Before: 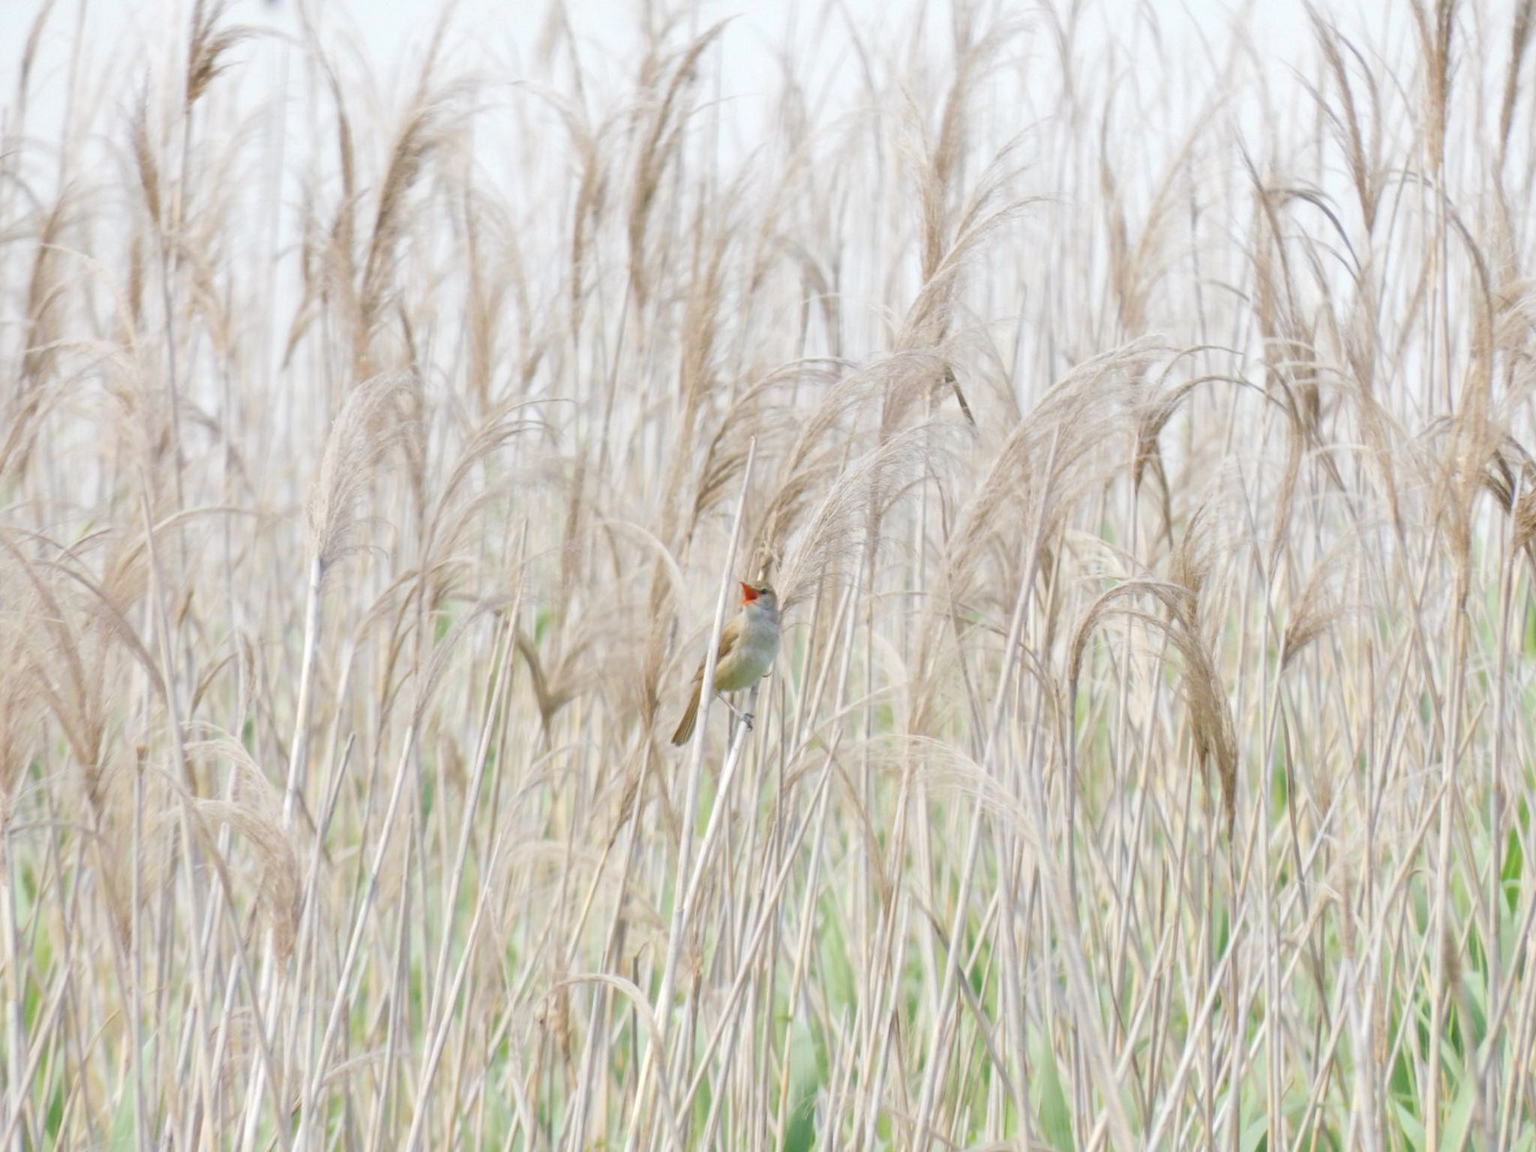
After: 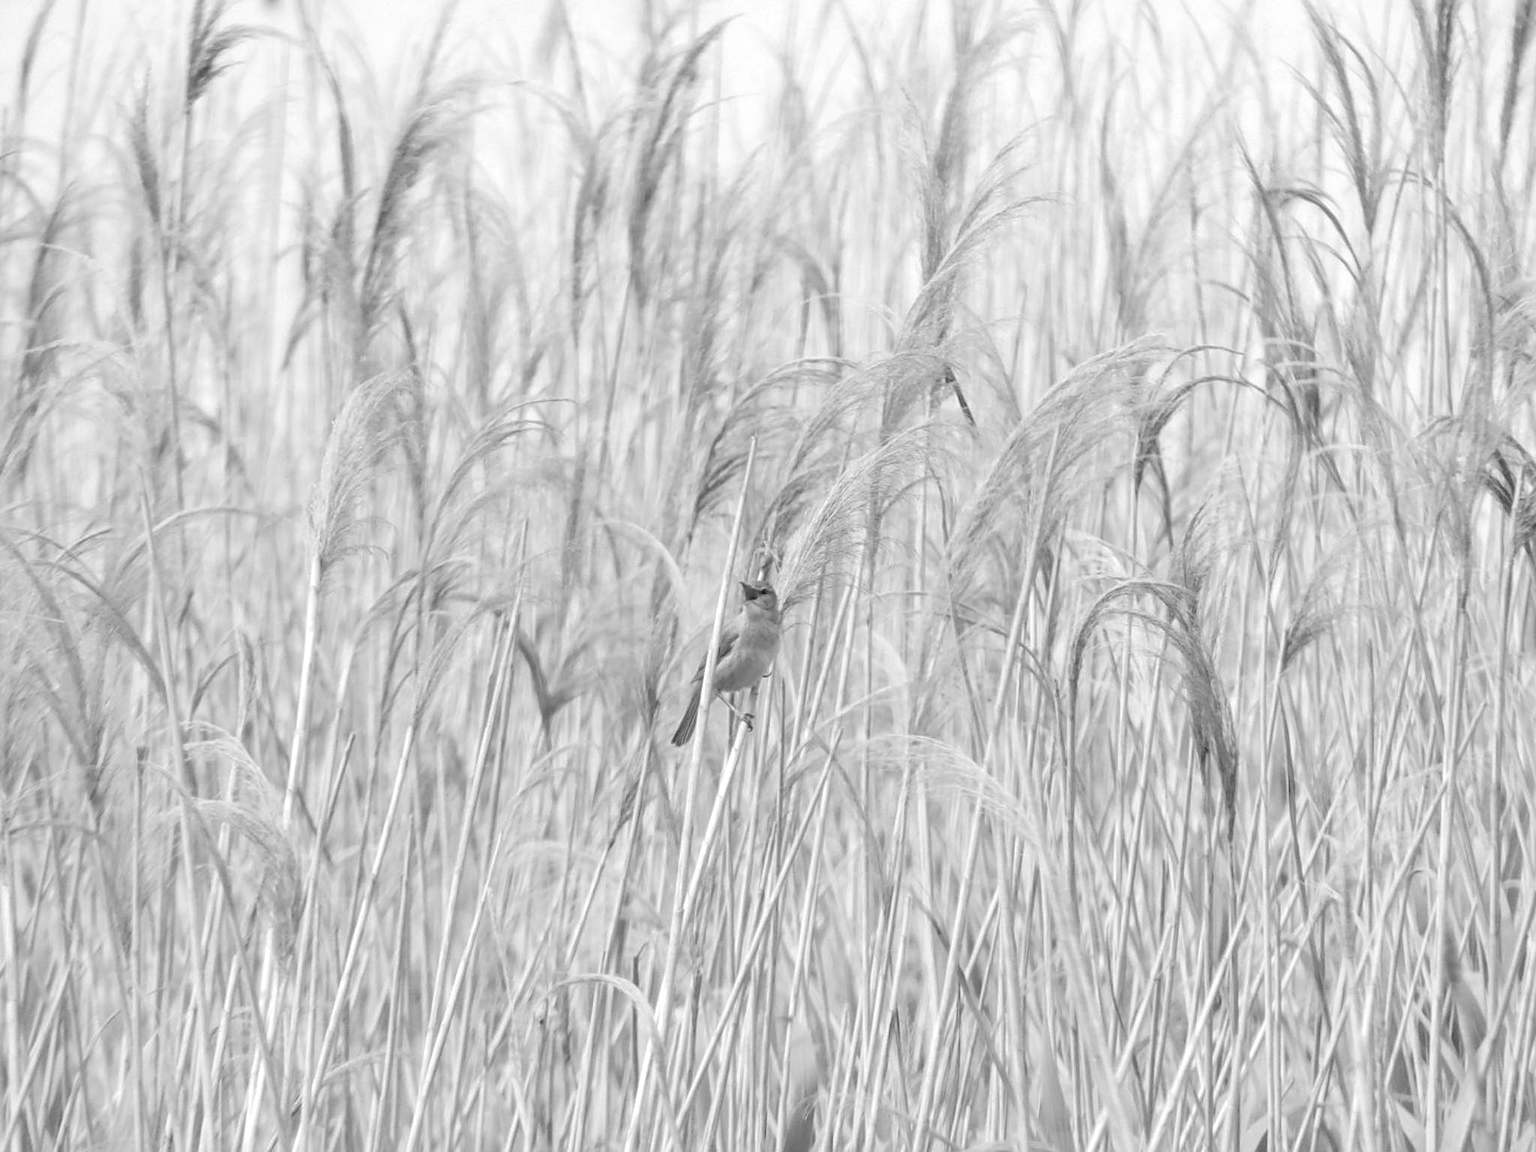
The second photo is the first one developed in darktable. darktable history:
sharpen: on, module defaults
monochrome: on, module defaults
local contrast: on, module defaults
